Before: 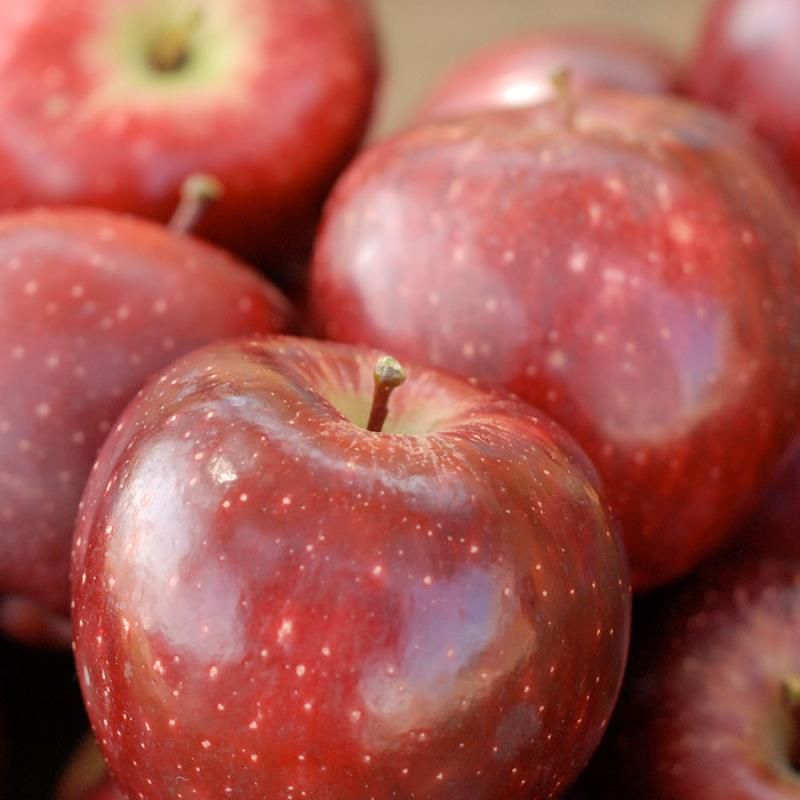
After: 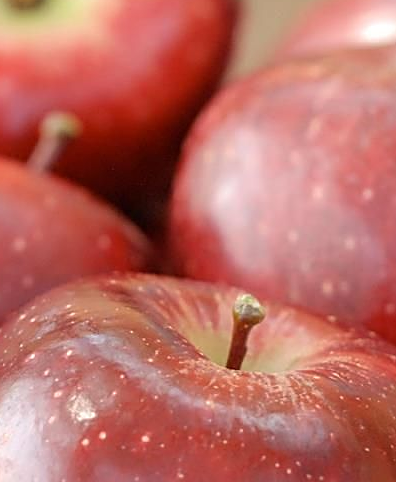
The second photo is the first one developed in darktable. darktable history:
sharpen: on, module defaults
crop: left 17.741%, top 7.756%, right 32.661%, bottom 31.946%
